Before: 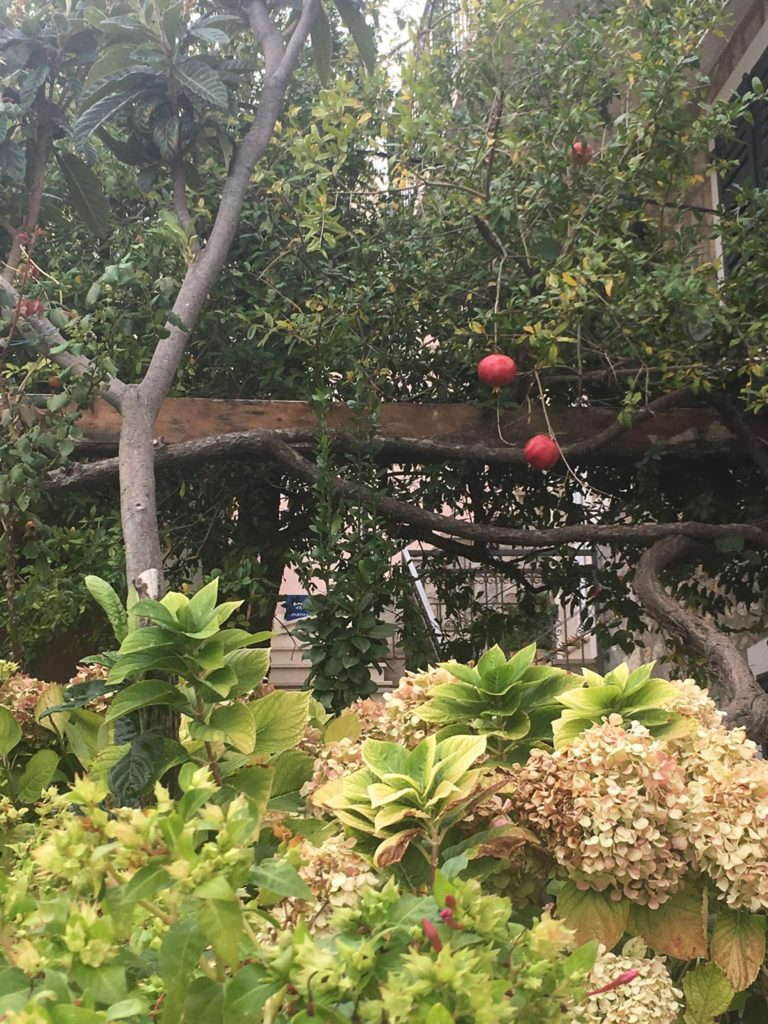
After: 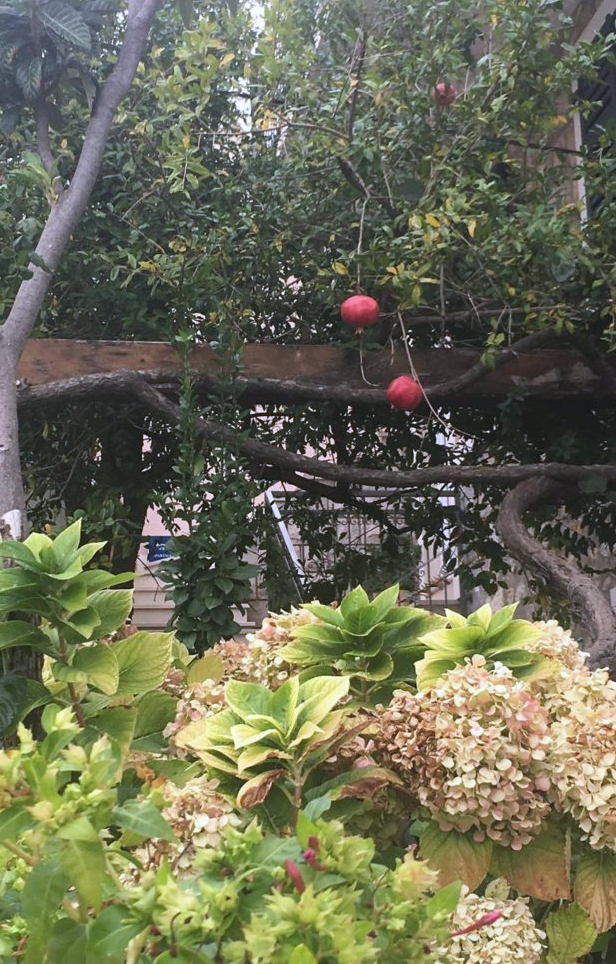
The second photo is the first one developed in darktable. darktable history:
white balance: red 0.967, blue 1.119, emerald 0.756
crop and rotate: left 17.959%, top 5.771%, right 1.742%
